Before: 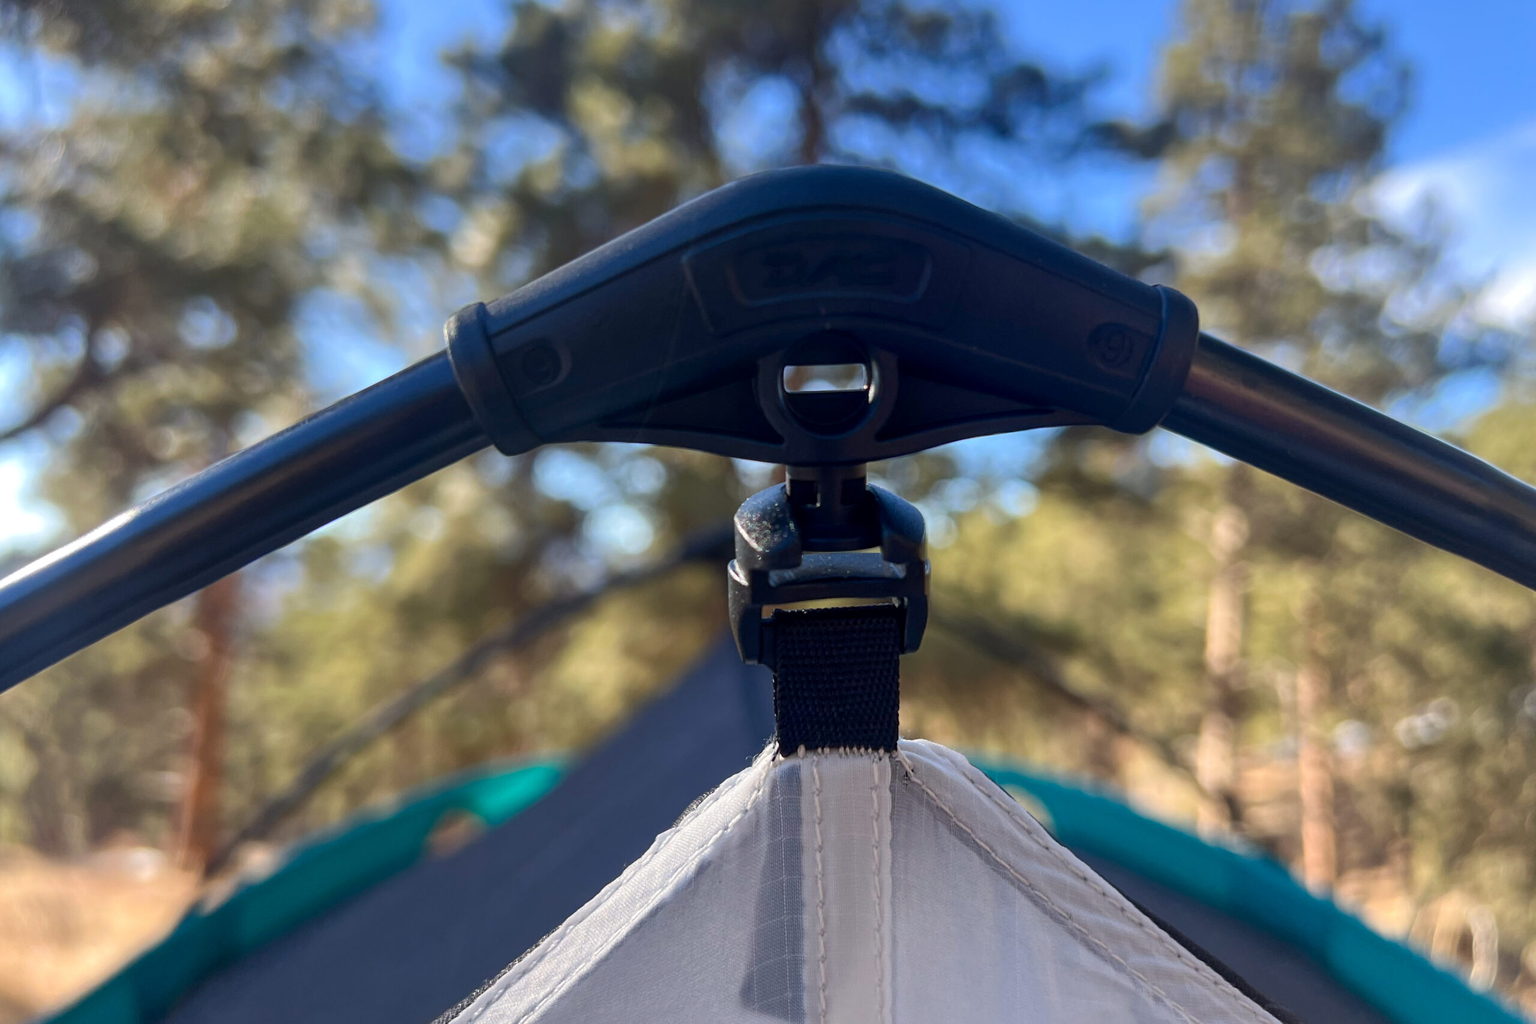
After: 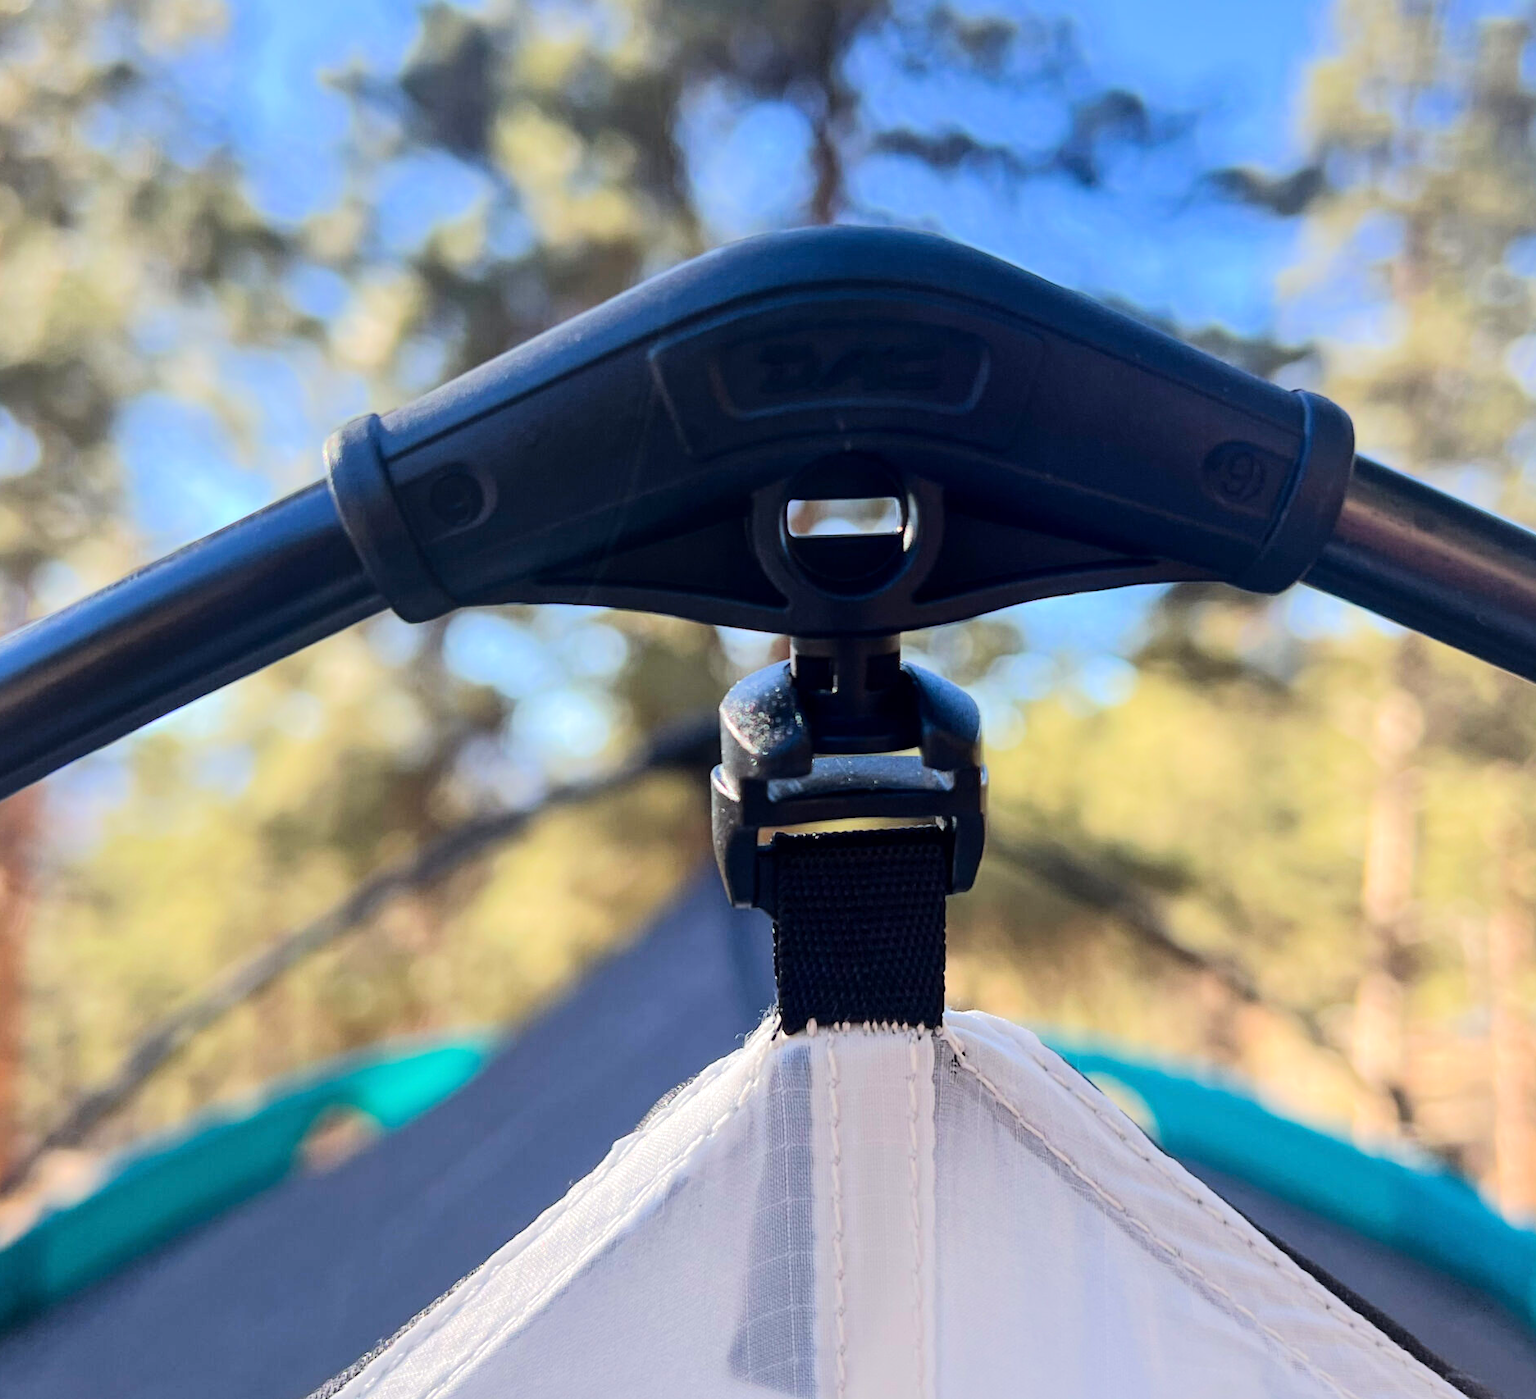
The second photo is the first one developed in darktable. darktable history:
tone equalizer: -7 EV 0.15 EV, -6 EV 0.631 EV, -5 EV 1.15 EV, -4 EV 1.35 EV, -3 EV 1.18 EV, -2 EV 0.6 EV, -1 EV 0.168 EV, edges refinement/feathering 500, mask exposure compensation -1.57 EV, preserve details no
crop: left 13.553%, right 13.259%
exposure: compensate highlight preservation false
